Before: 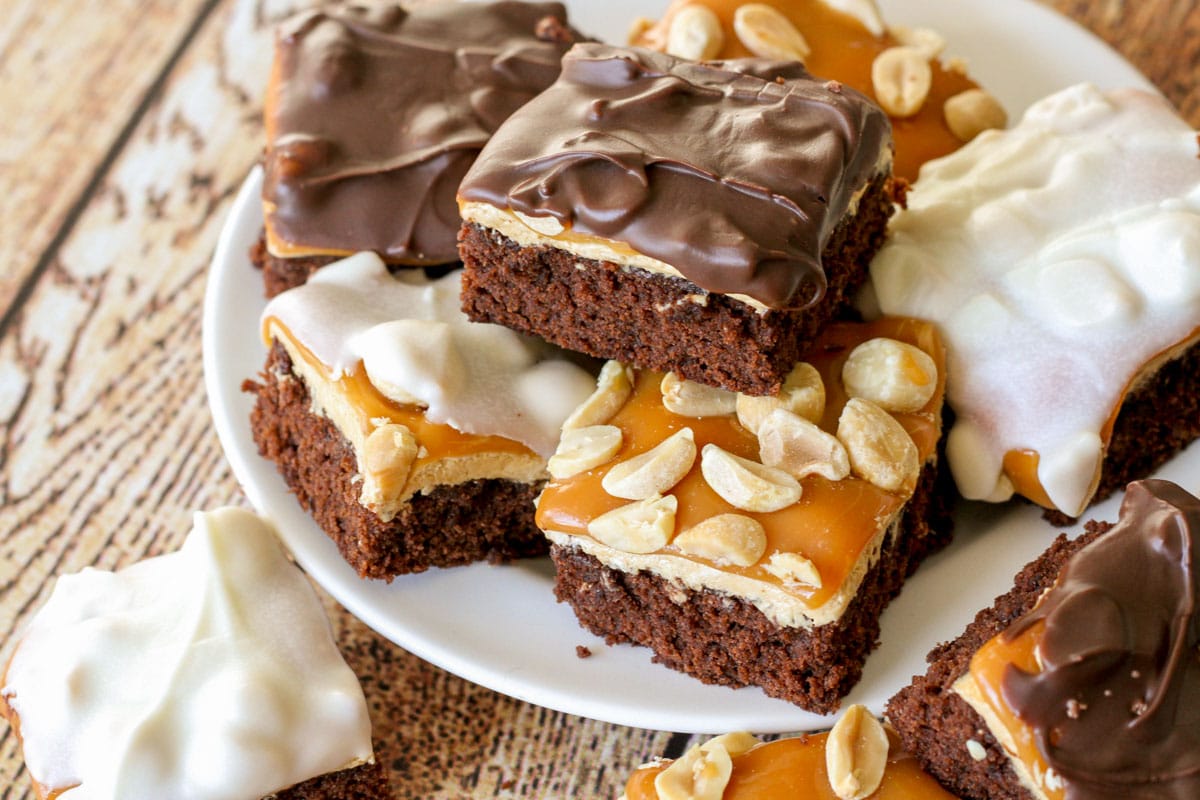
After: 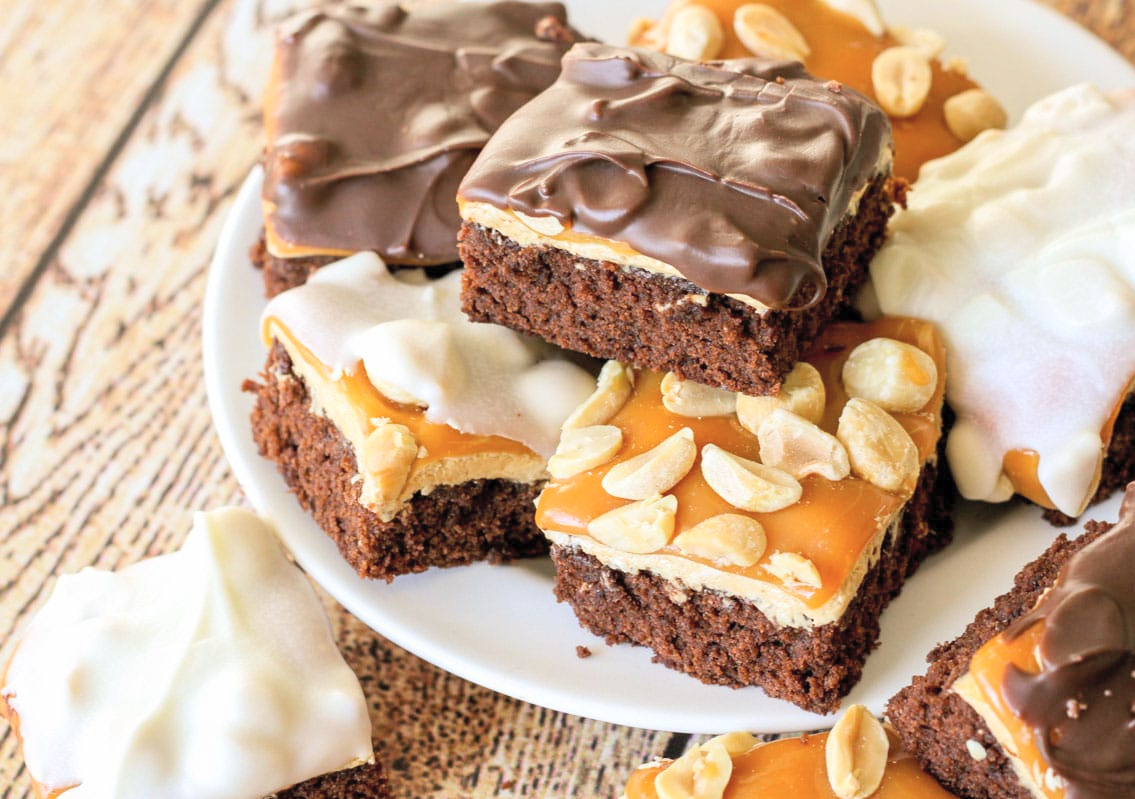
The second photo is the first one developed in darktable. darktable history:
crop and rotate: left 0%, right 5.348%
contrast brightness saturation: contrast 0.137, brightness 0.227
